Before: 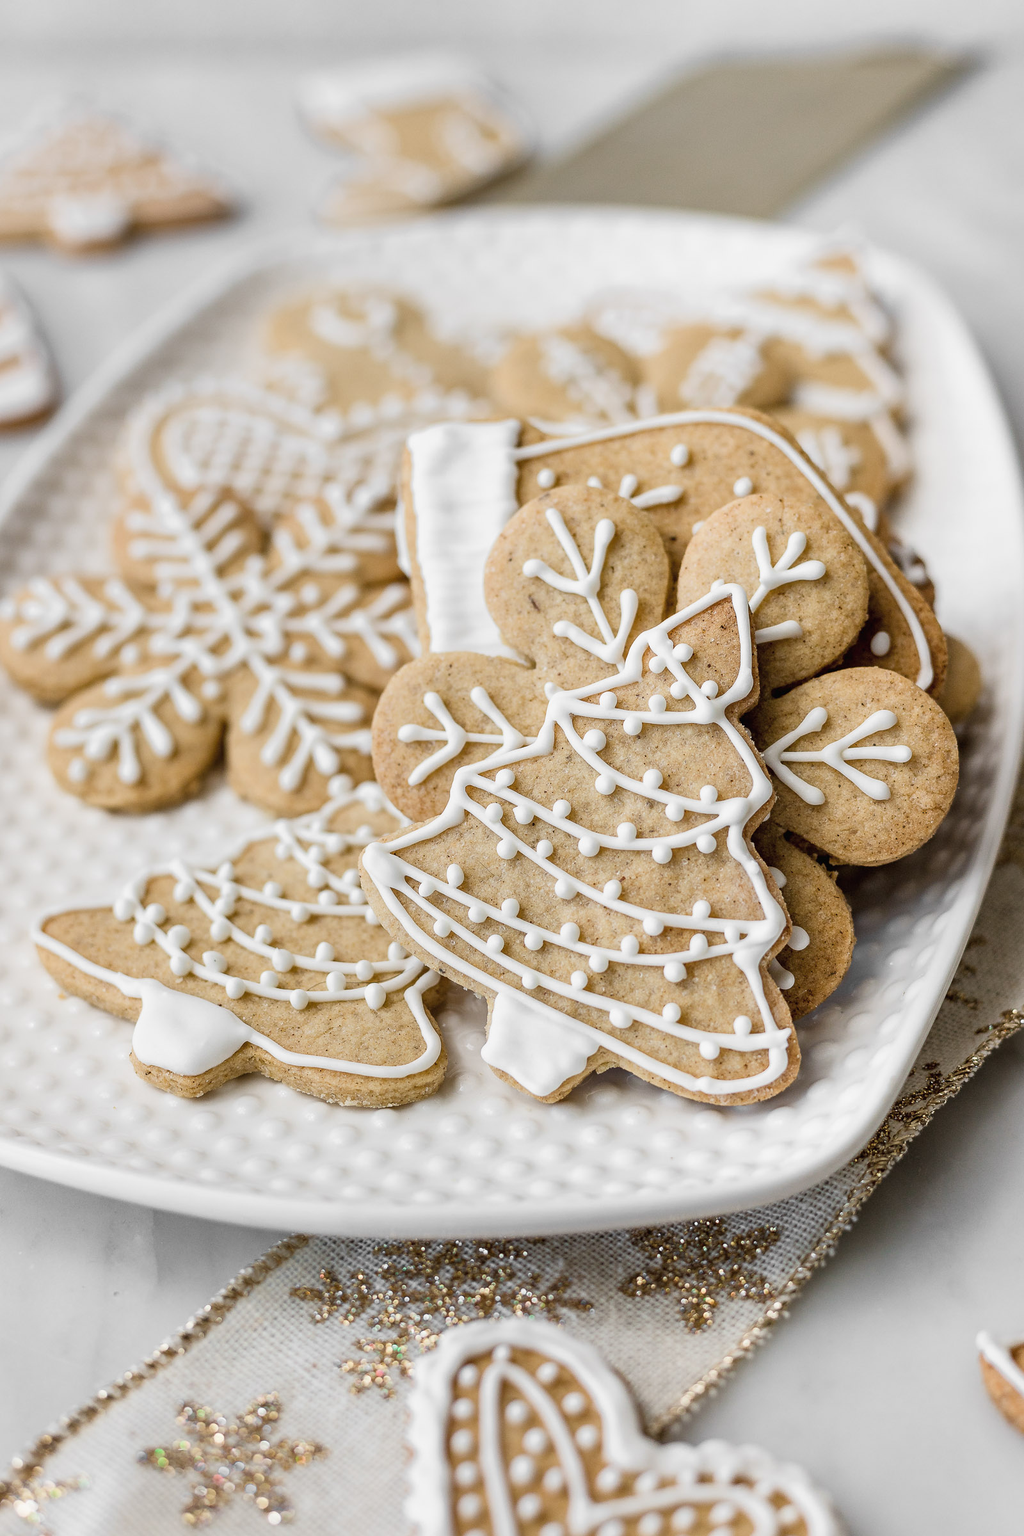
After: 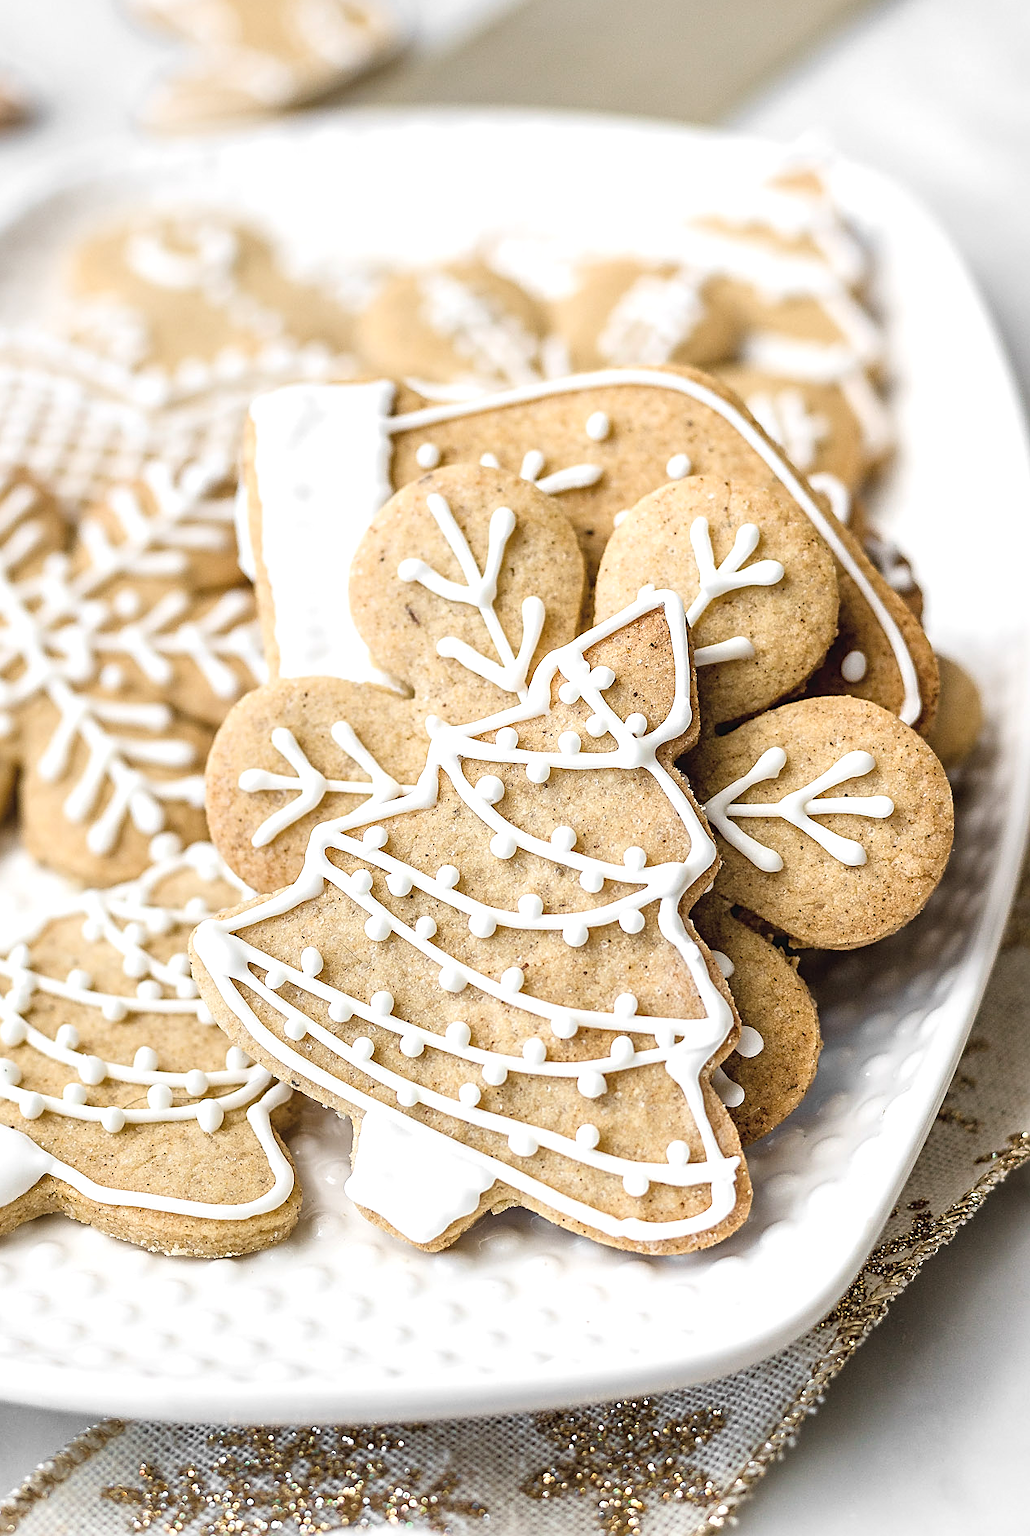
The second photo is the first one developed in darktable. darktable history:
sharpen: on, module defaults
crop and rotate: left 20.572%, top 7.899%, right 0.473%, bottom 13.638%
exposure: black level correction -0.002, exposure 0.534 EV, compensate highlight preservation false
